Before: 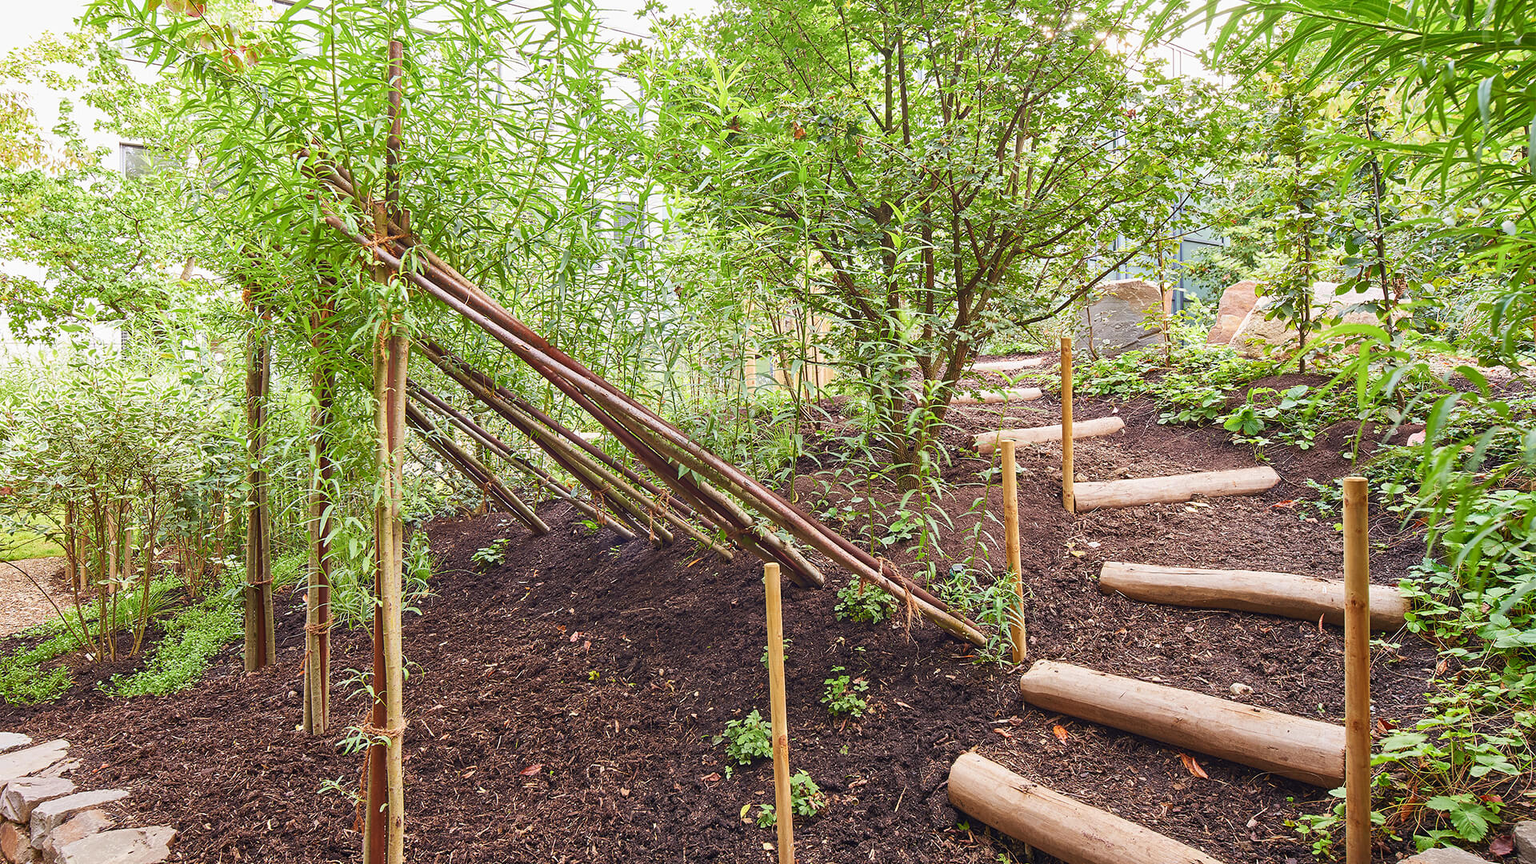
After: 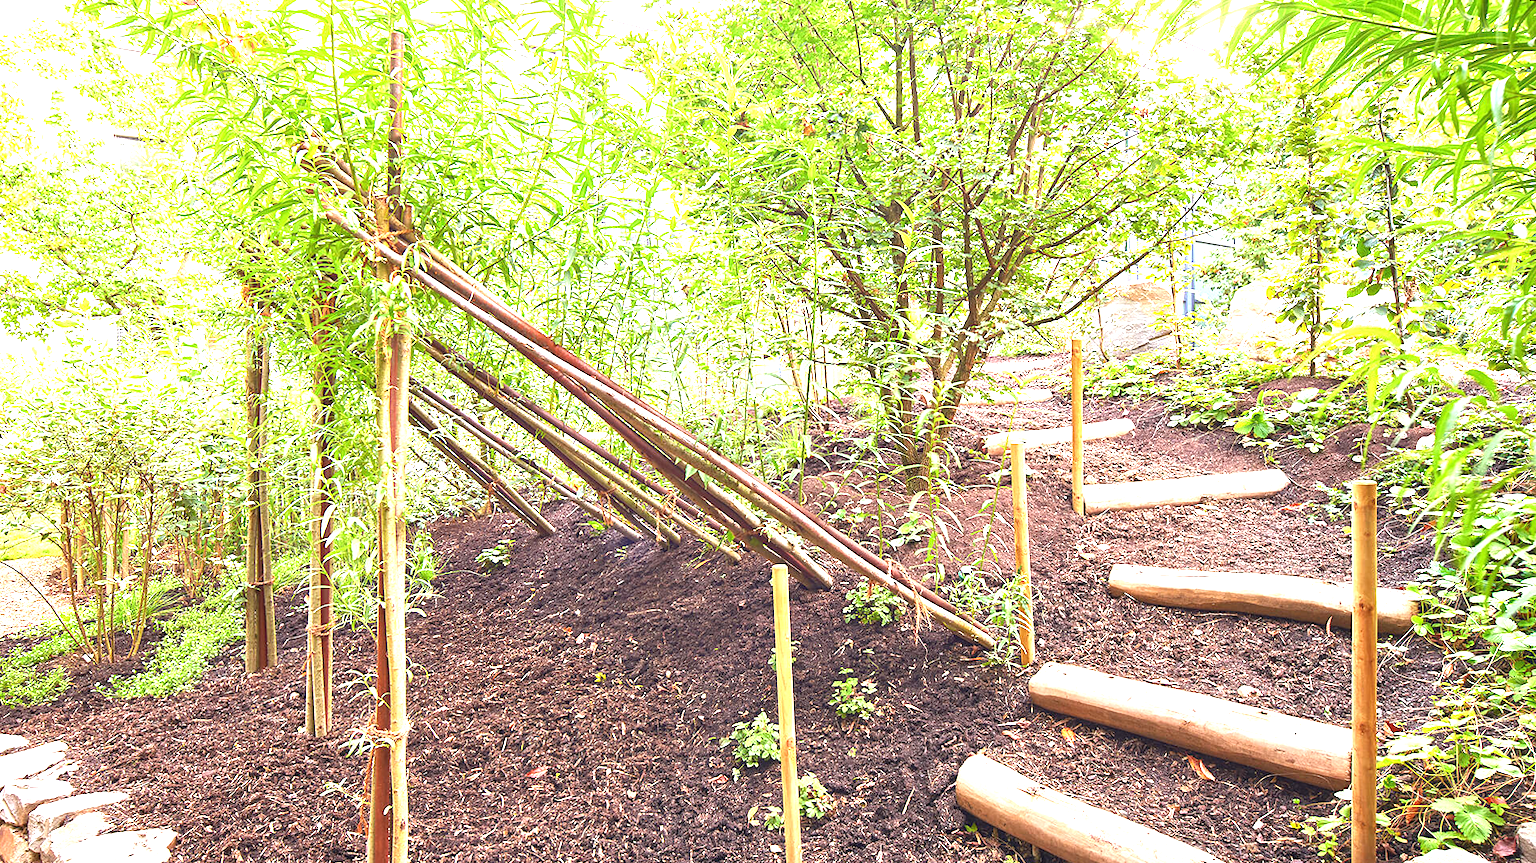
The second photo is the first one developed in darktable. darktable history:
exposure: black level correction 0, exposure 1.5 EV, compensate highlight preservation false
rotate and perspective: rotation 0.174°, lens shift (vertical) 0.013, lens shift (horizontal) 0.019, shear 0.001, automatic cropping original format, crop left 0.007, crop right 0.991, crop top 0.016, crop bottom 0.997
